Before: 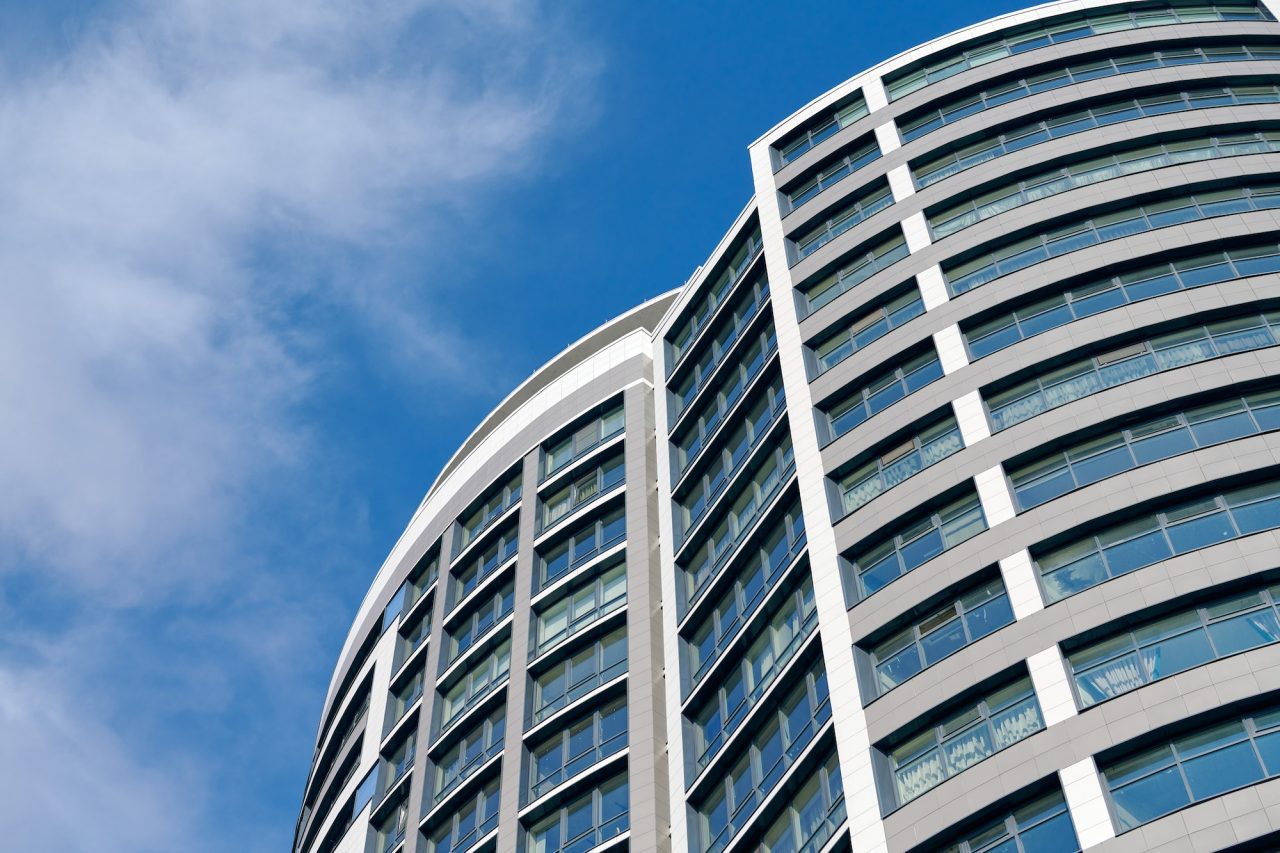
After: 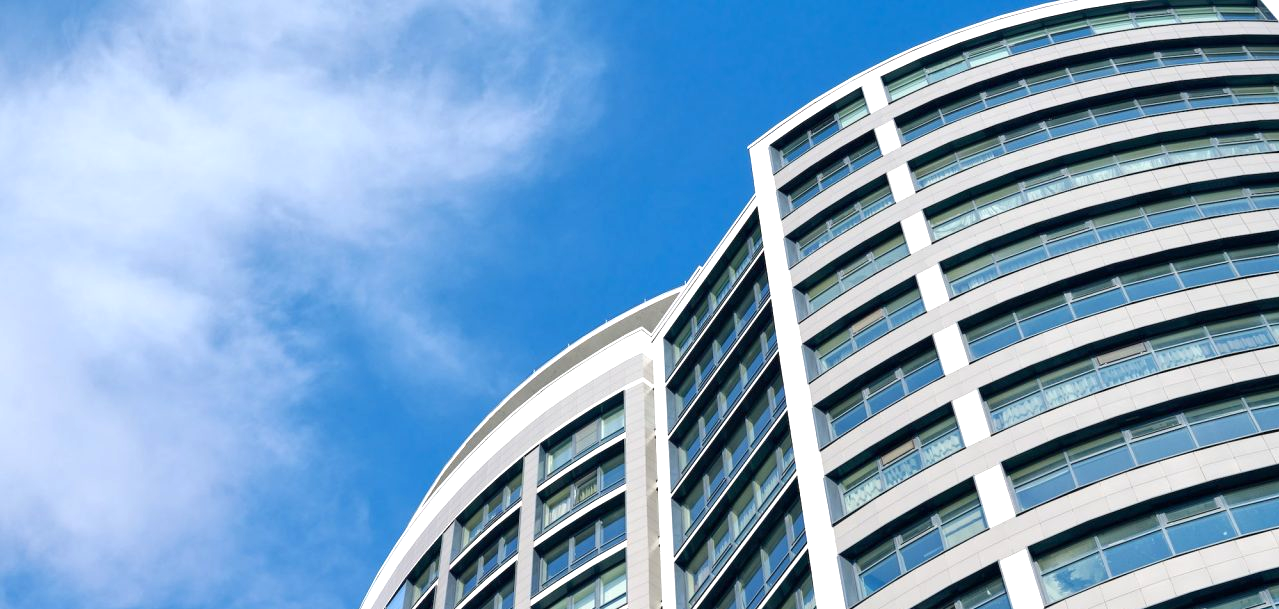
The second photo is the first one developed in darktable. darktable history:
crop: bottom 28.576%
exposure: exposure 0.6 EV, compensate highlight preservation false
